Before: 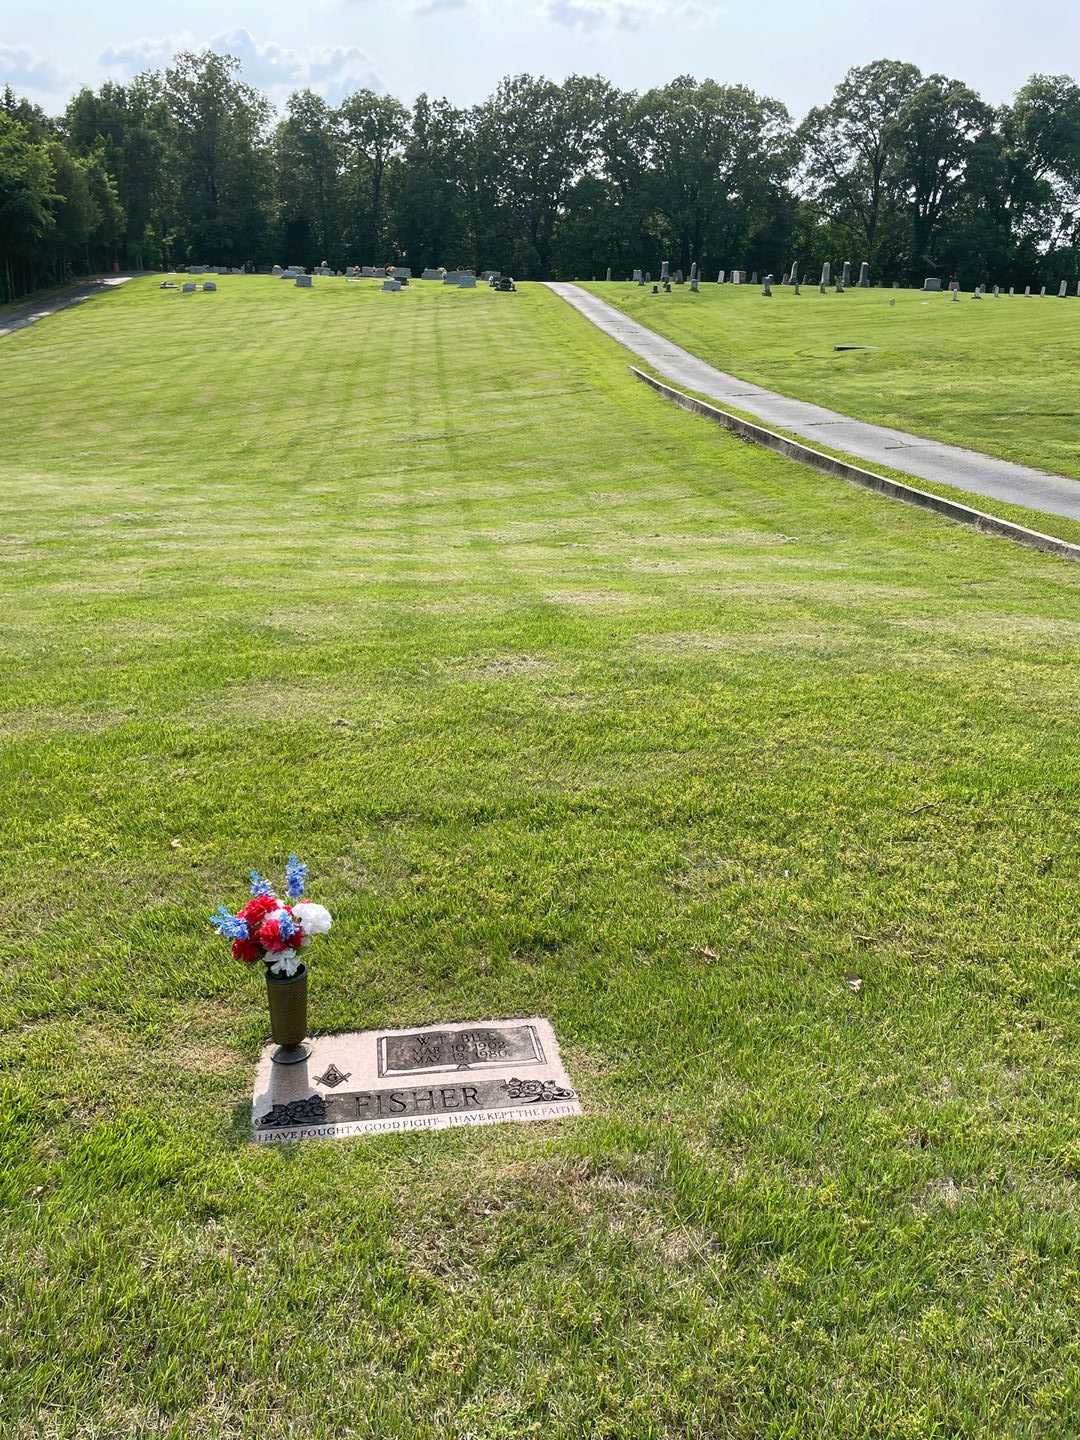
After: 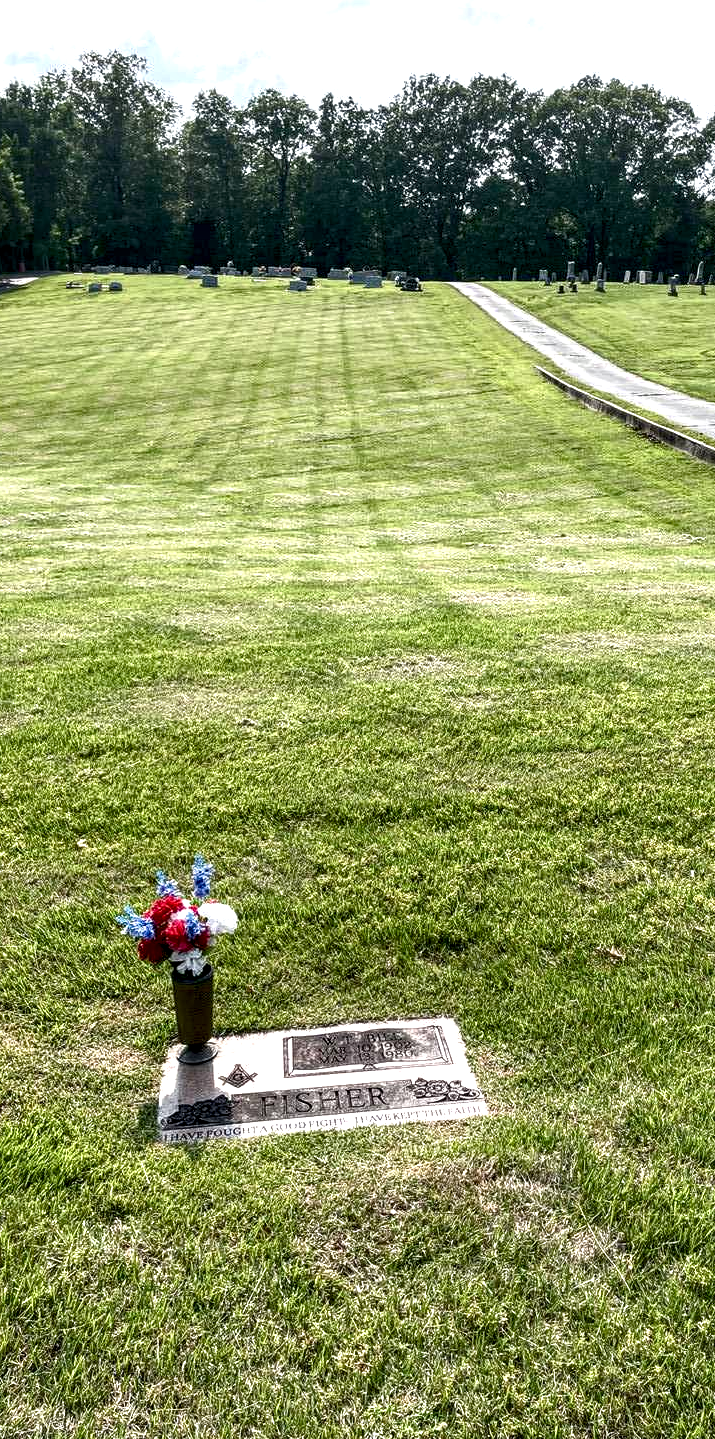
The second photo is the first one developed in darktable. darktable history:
crop and rotate: left 8.729%, right 25.009%
color balance rgb: power › chroma 0.489%, power › hue 260.42°, perceptual saturation grading › global saturation 20%, perceptual saturation grading › highlights -49.608%, perceptual saturation grading › shadows 24.113%, perceptual brilliance grading › global brilliance 14.212%, perceptual brilliance grading › shadows -35.703%
local contrast: highlights 60%, shadows 63%, detail 160%
